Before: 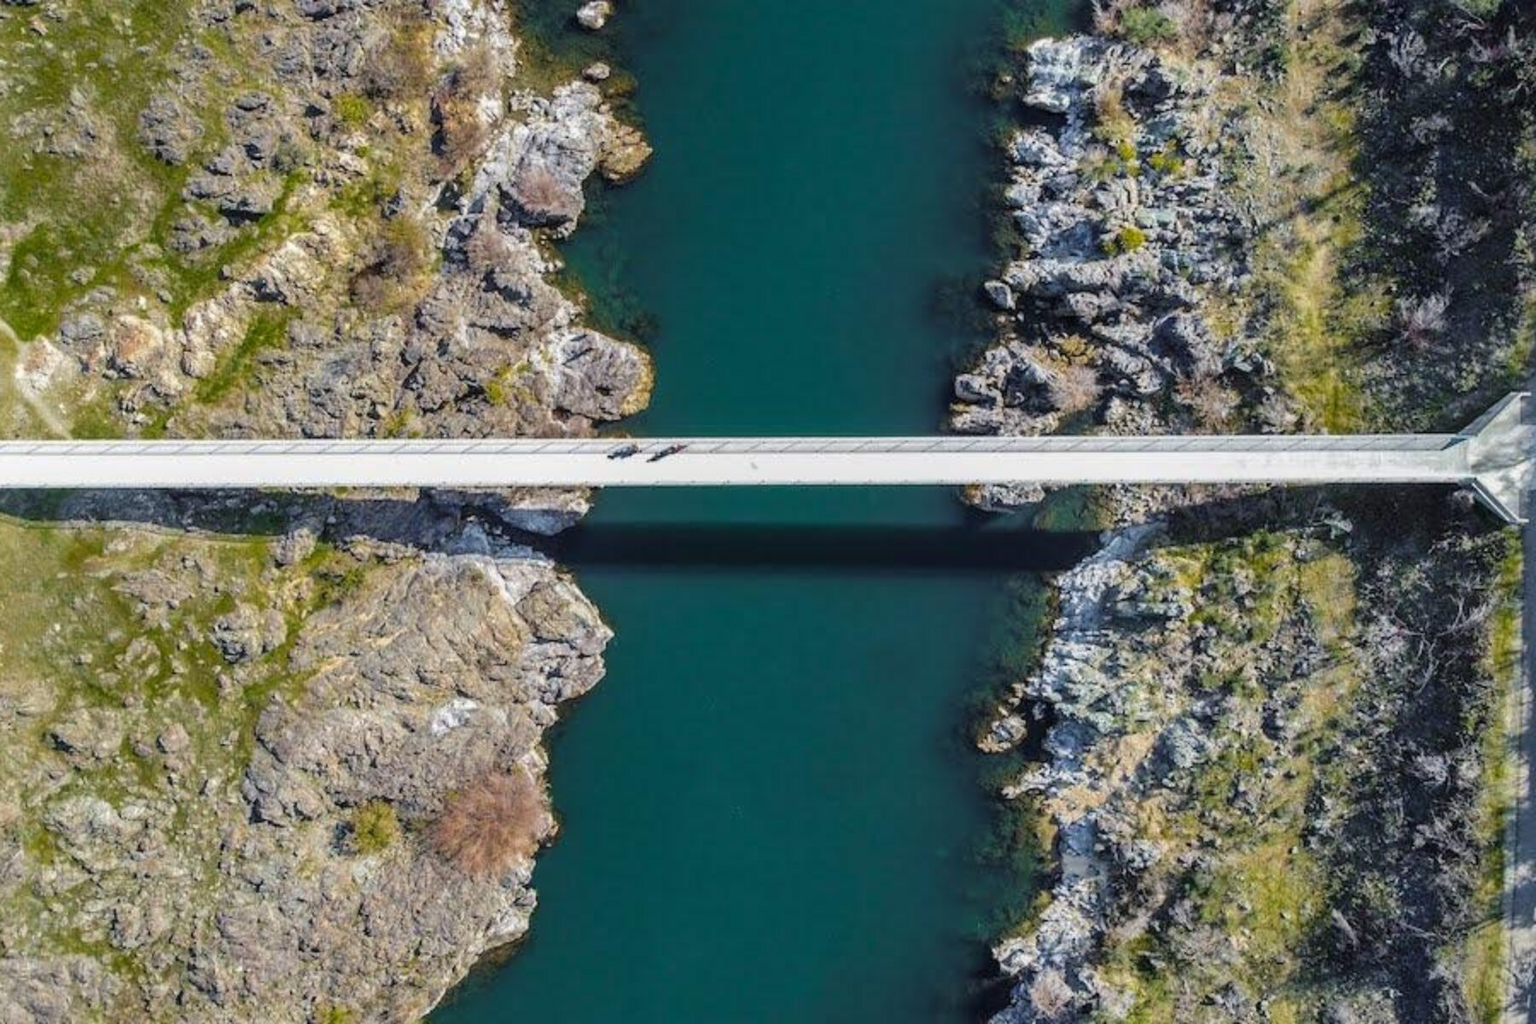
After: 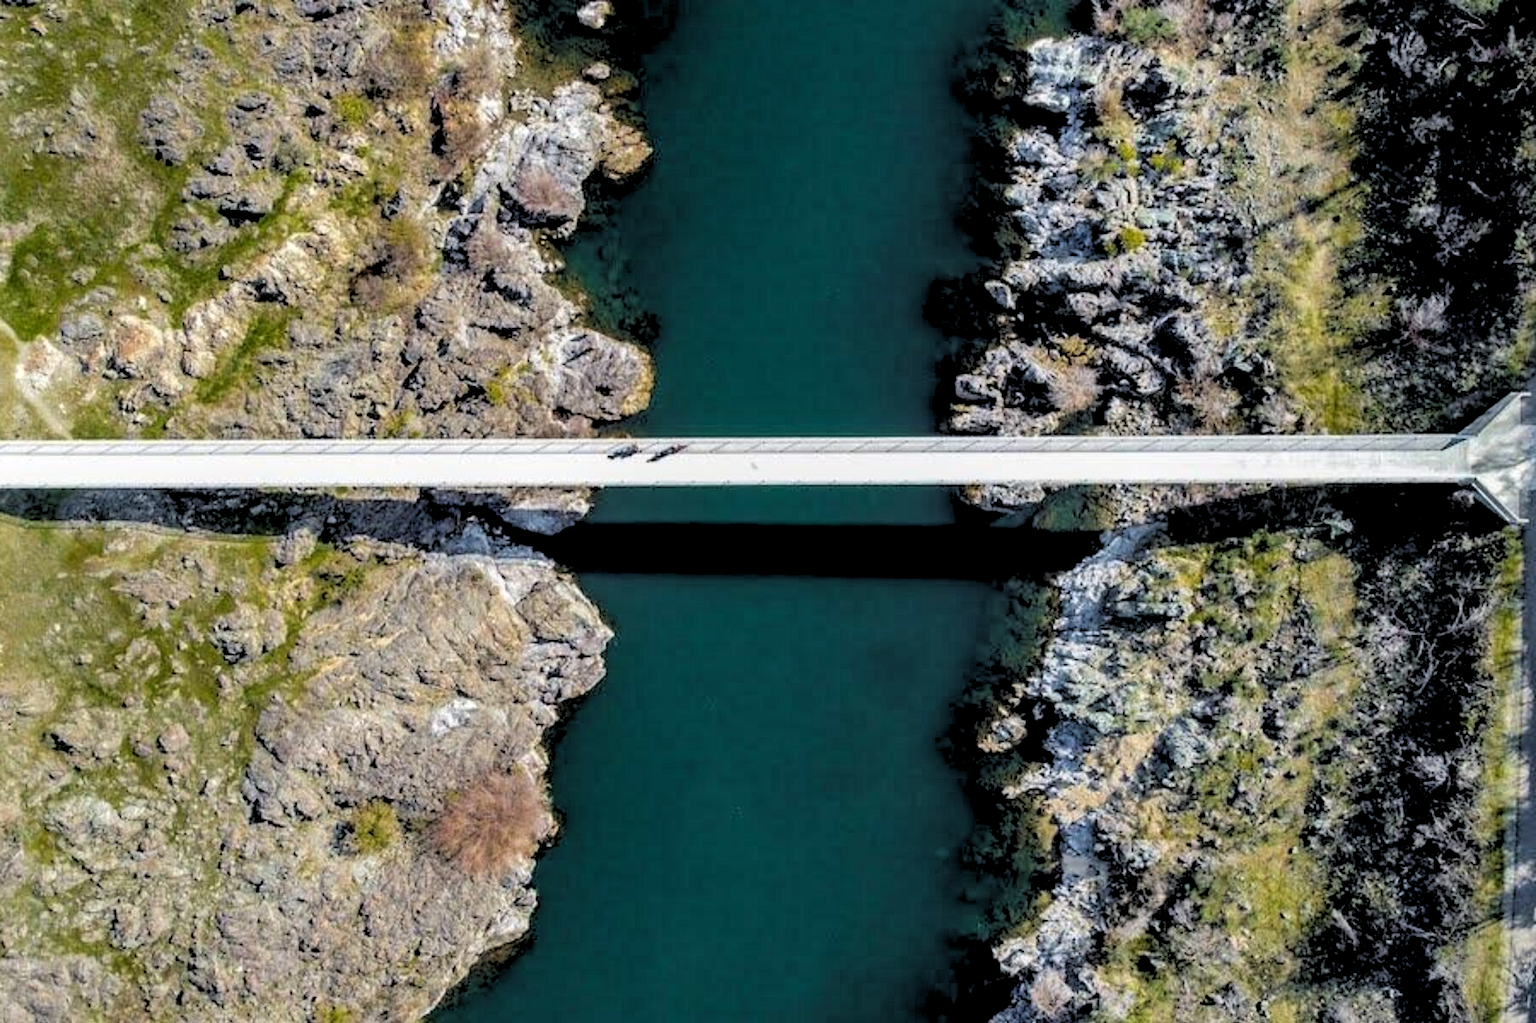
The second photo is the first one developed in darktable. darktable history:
crop: bottom 0.071%
tone equalizer: on, module defaults
rgb levels: levels [[0.029, 0.461, 0.922], [0, 0.5, 1], [0, 0.5, 1]]
